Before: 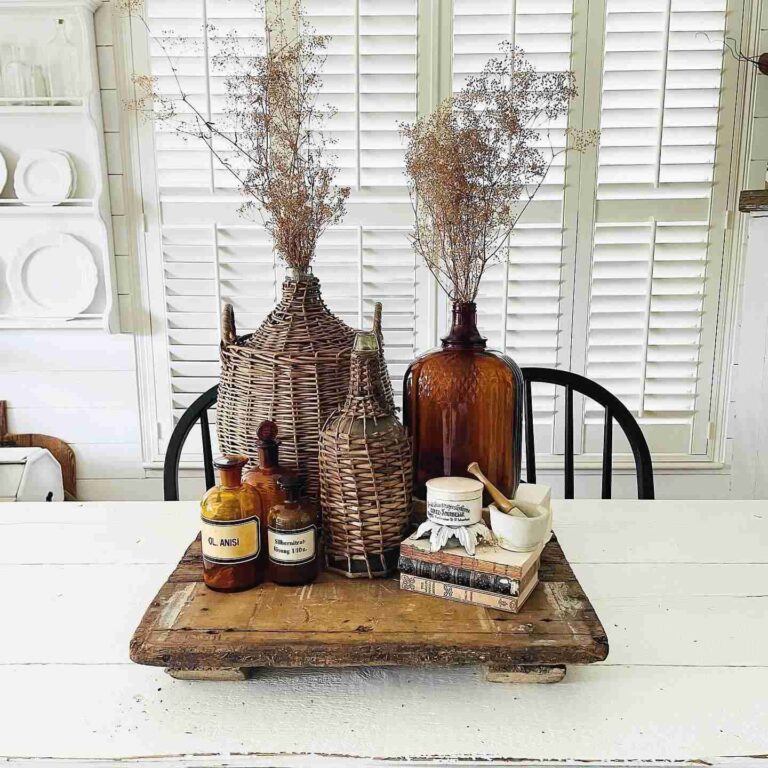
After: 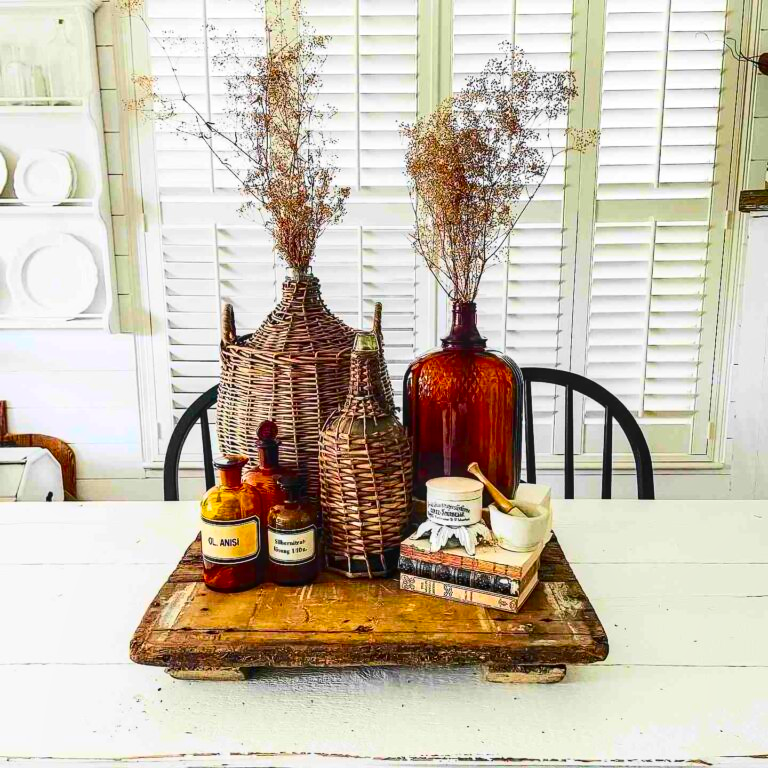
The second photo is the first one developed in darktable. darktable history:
local contrast: on, module defaults
contrast brightness saturation: contrast 0.26, brightness 0.02, saturation 0.87
